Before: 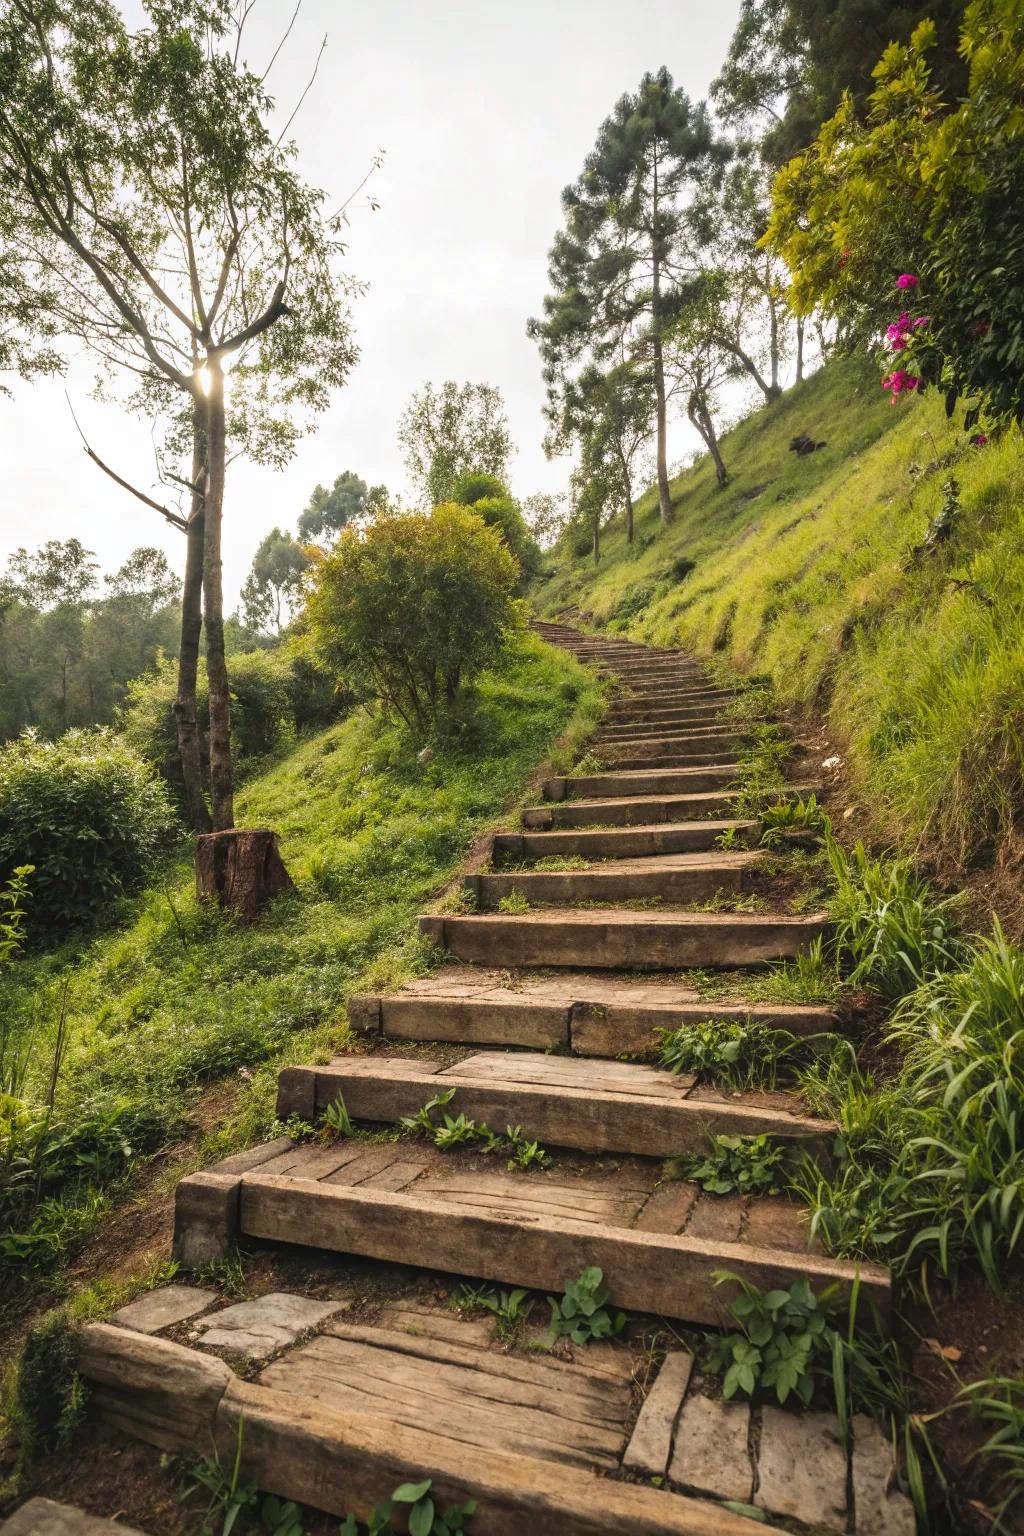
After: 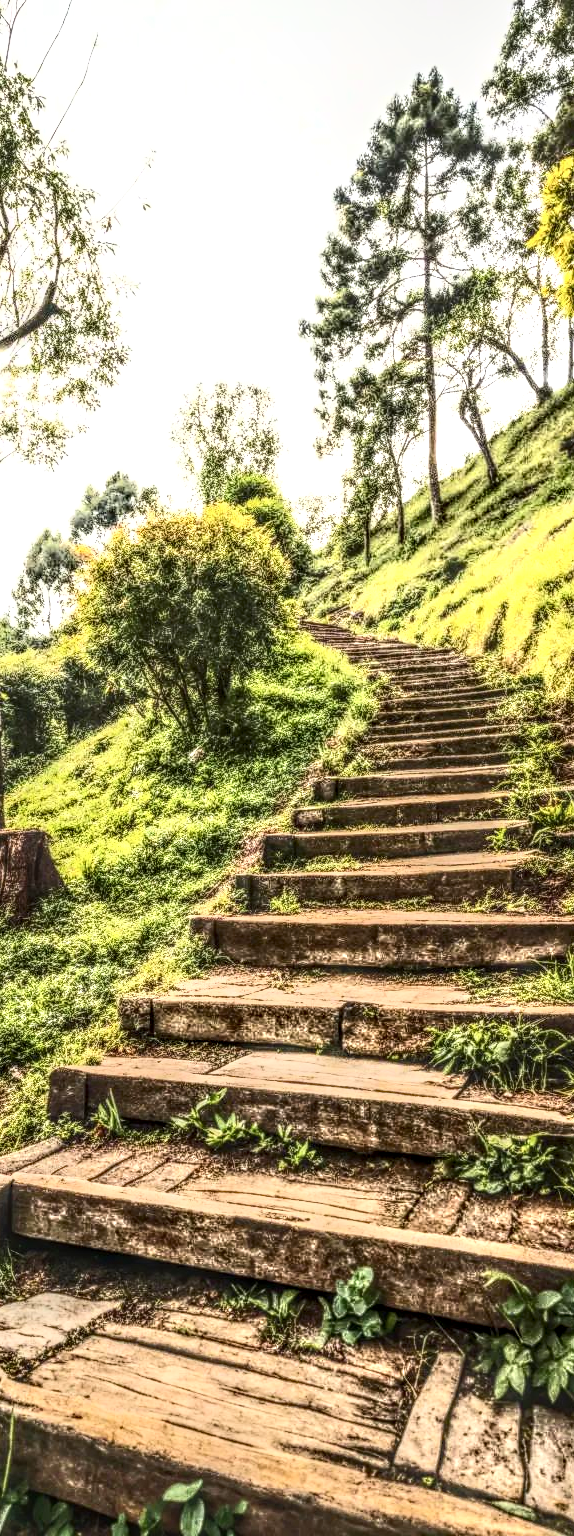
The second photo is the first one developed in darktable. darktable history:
tone curve: curves: ch0 [(0, 0) (0.003, 0.046) (0.011, 0.052) (0.025, 0.059) (0.044, 0.069) (0.069, 0.084) (0.1, 0.107) (0.136, 0.133) (0.177, 0.171) (0.224, 0.216) (0.277, 0.293) (0.335, 0.371) (0.399, 0.481) (0.468, 0.577) (0.543, 0.662) (0.623, 0.749) (0.709, 0.831) (0.801, 0.891) (0.898, 0.942) (1, 1)], color space Lab, independent channels, preserve colors none
haze removal: compatibility mode true, adaptive false
local contrast: highlights 4%, shadows 4%, detail 298%, midtone range 0.299
contrast brightness saturation: contrast 0.611, brightness 0.327, saturation 0.137
crop and rotate: left 22.41%, right 21.443%
